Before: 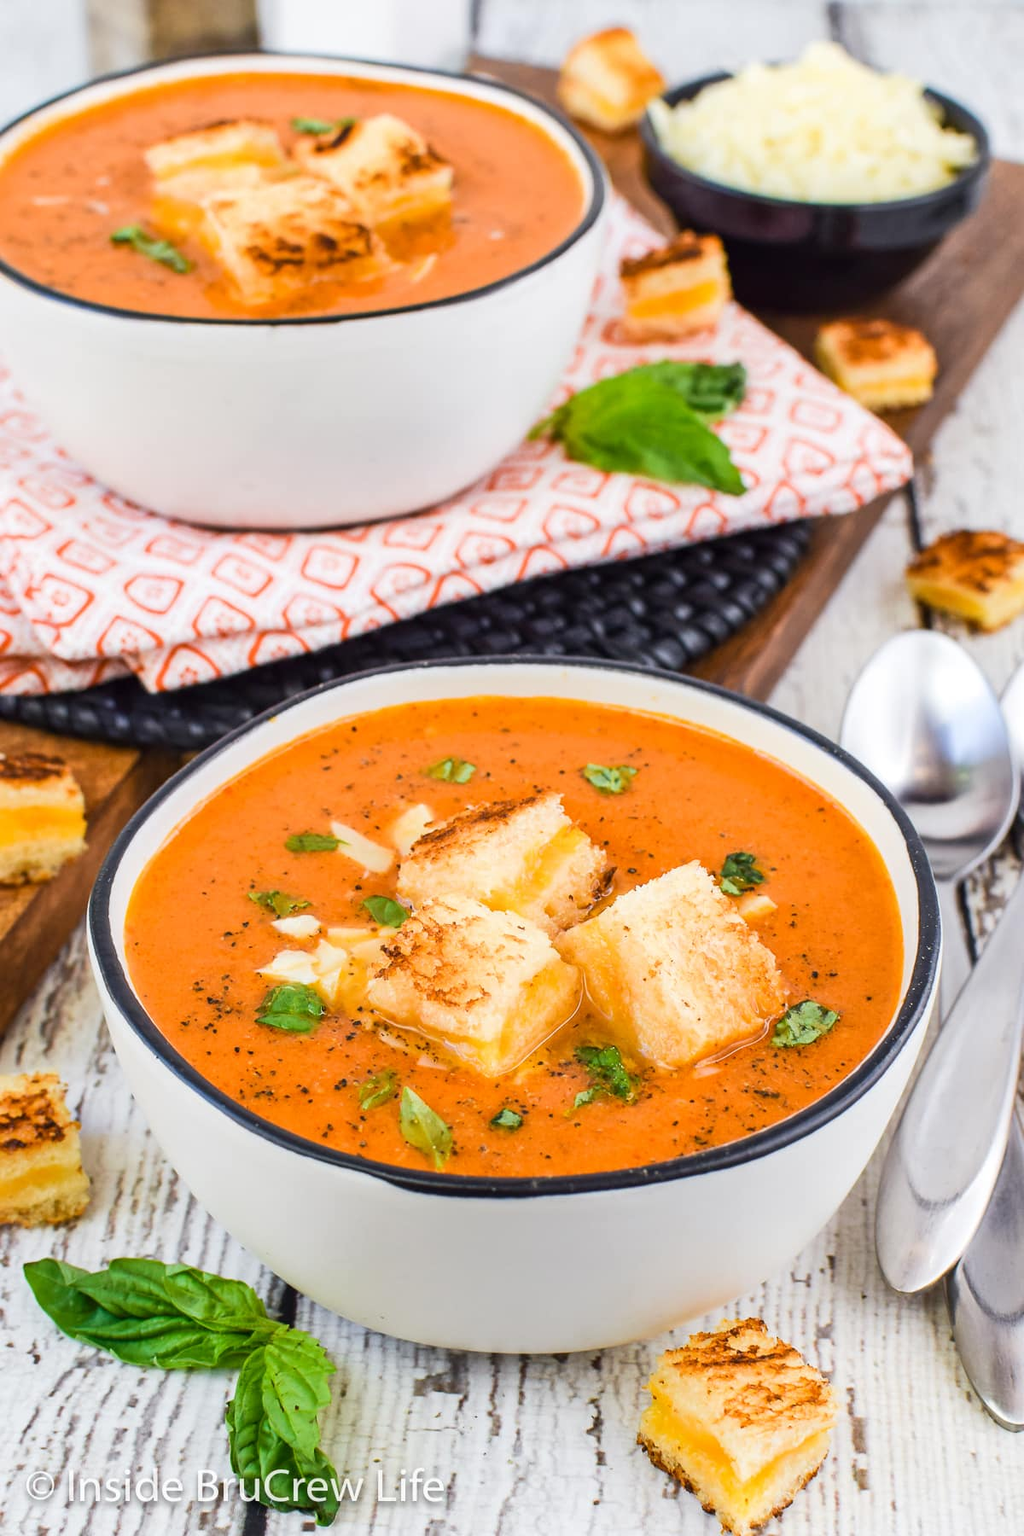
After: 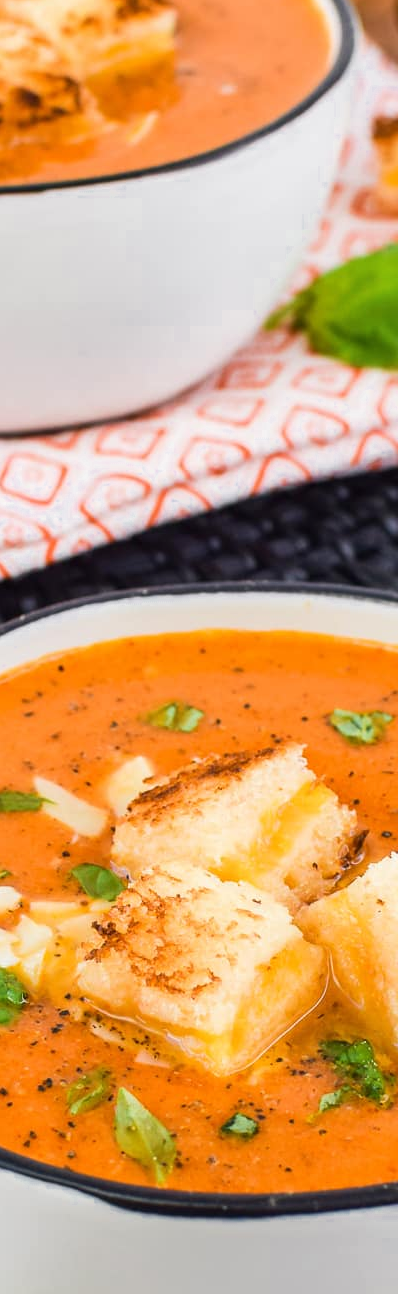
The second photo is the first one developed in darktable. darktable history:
crop and rotate: left 29.511%, top 10.347%, right 37.268%, bottom 17.751%
color zones: curves: ch0 [(0, 0.497) (0.143, 0.5) (0.286, 0.5) (0.429, 0.483) (0.571, 0.116) (0.714, -0.006) (0.857, 0.28) (1, 0.497)]
